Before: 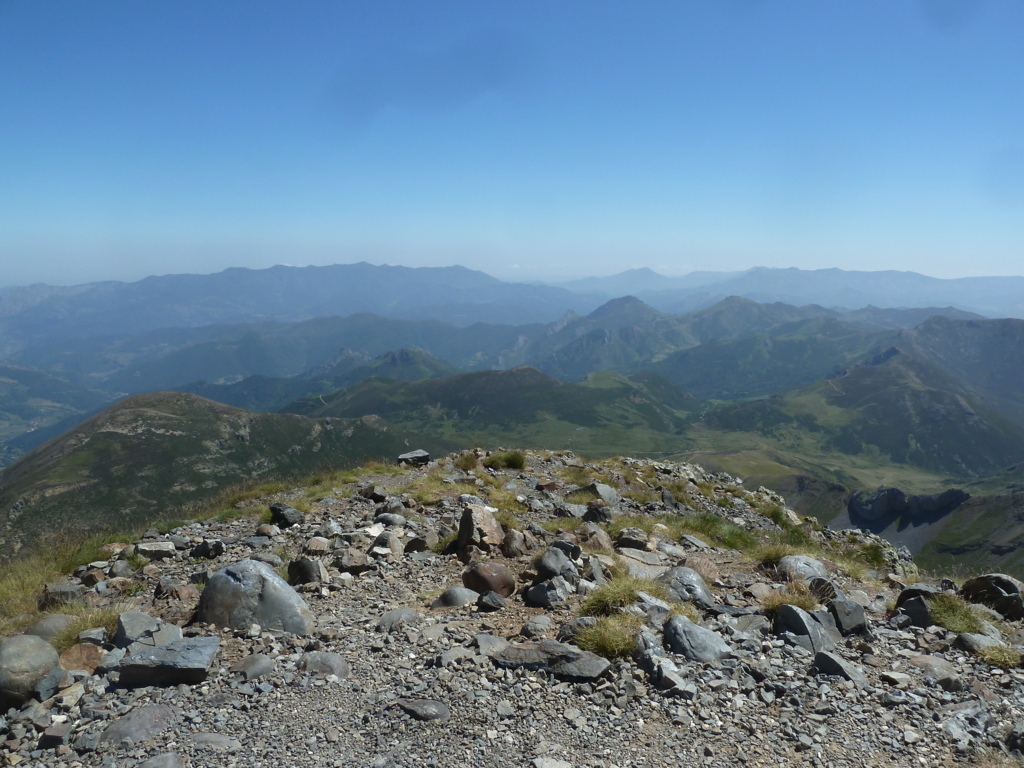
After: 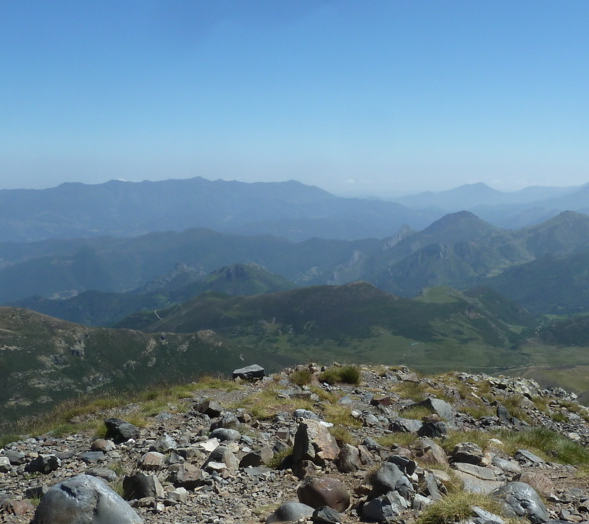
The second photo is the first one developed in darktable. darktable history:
crop: left 16.175%, top 11.198%, right 26.267%, bottom 20.544%
